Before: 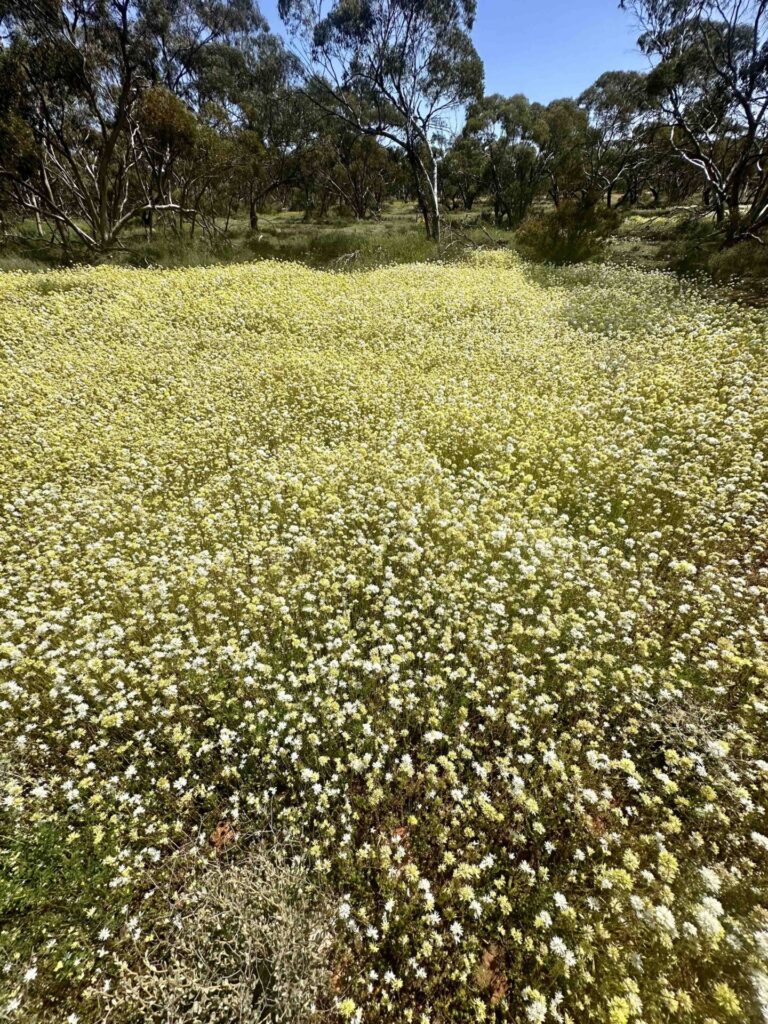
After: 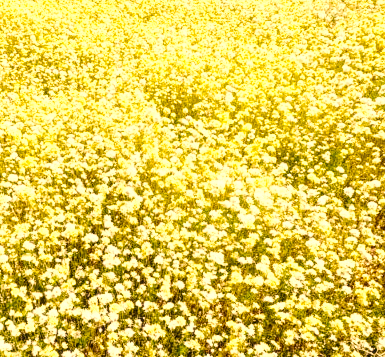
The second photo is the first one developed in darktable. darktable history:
crop: left 36.625%, top 34.312%, right 13.227%, bottom 30.811%
contrast brightness saturation: saturation -0.069
local contrast: on, module defaults
exposure: black level correction 0, exposure 1.125 EV, compensate exposure bias true, compensate highlight preservation false
base curve: curves: ch0 [(0, 0) (0.036, 0.025) (0.121, 0.166) (0.206, 0.329) (0.605, 0.79) (1, 1)], preserve colors none
color correction: highlights a* 14.82, highlights b* 31.99
